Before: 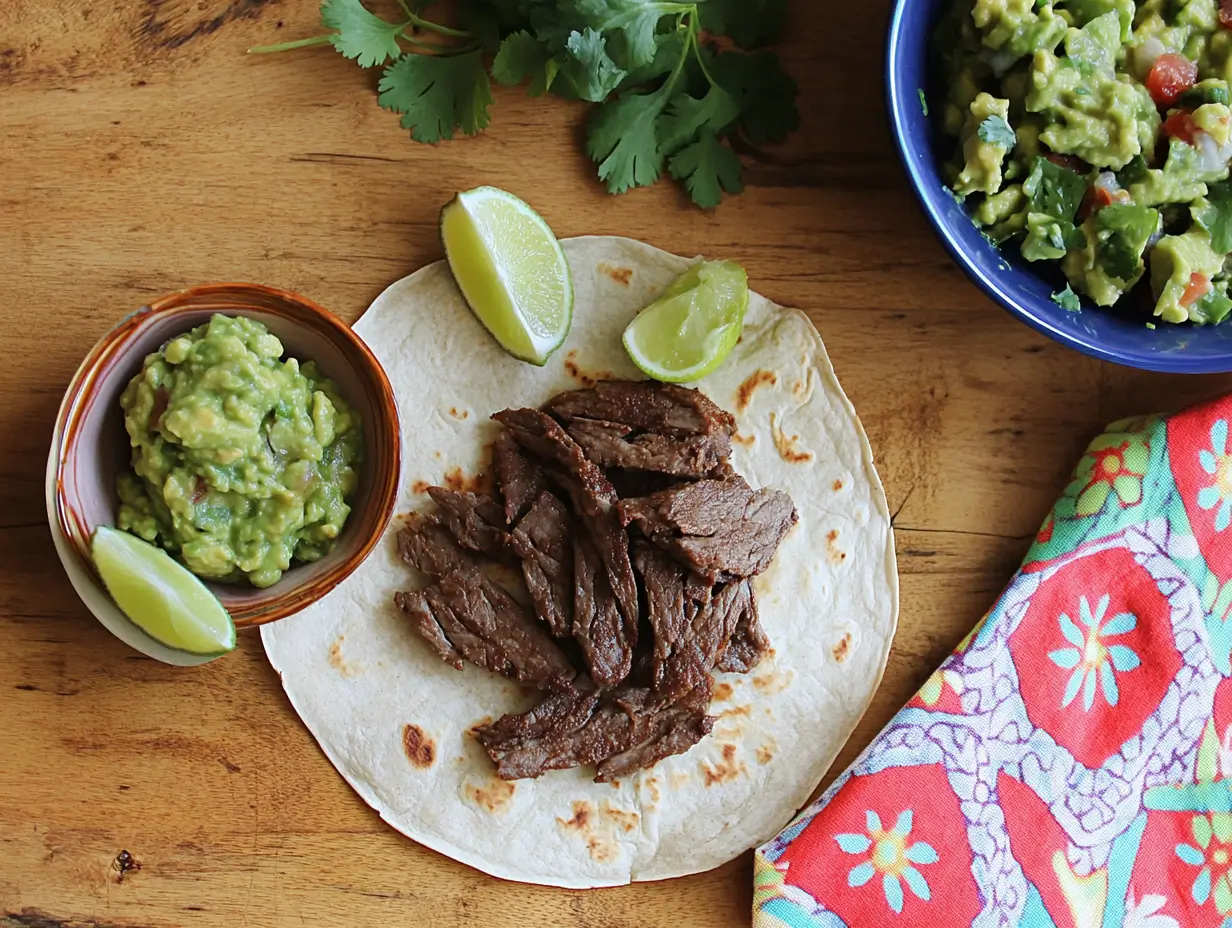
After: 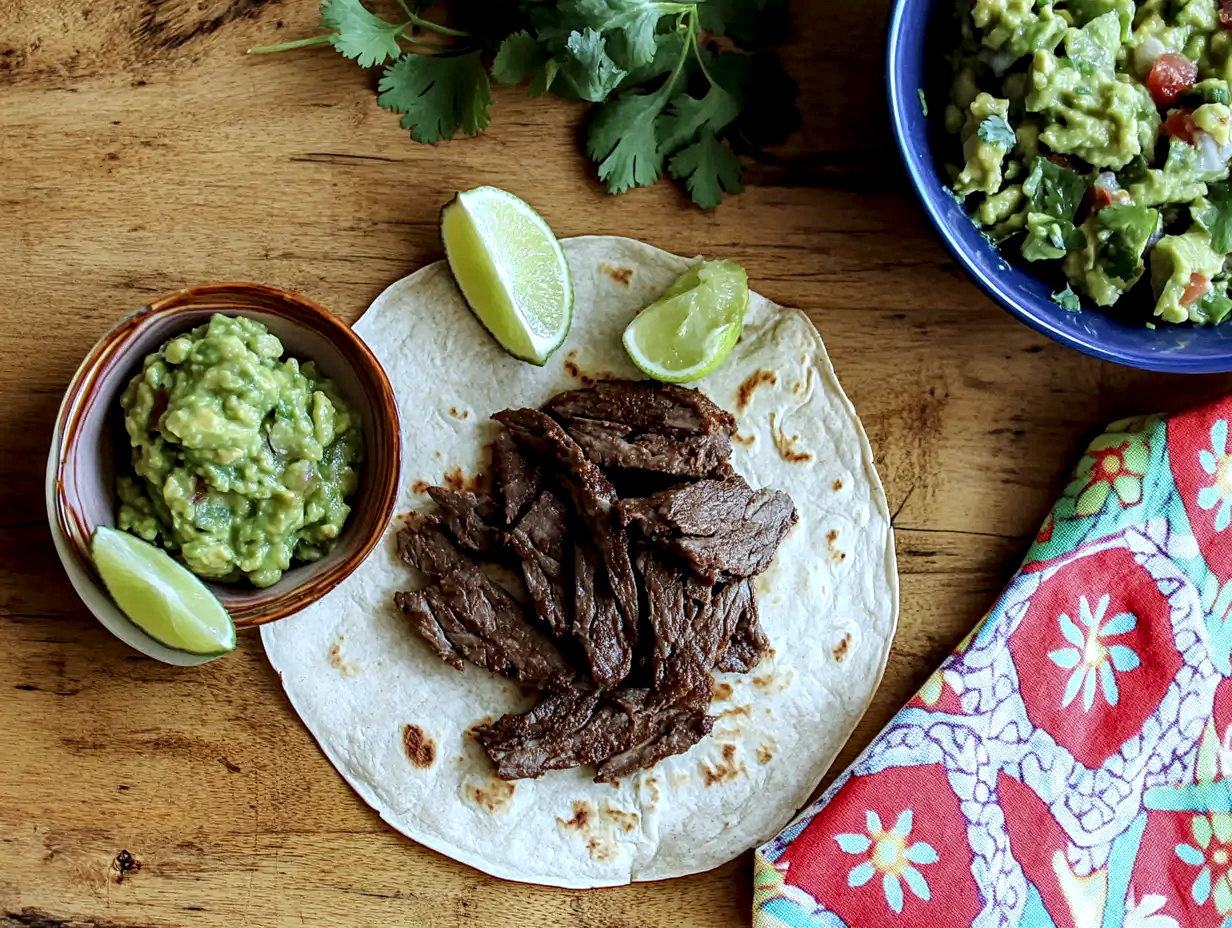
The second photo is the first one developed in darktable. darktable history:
local contrast: highlights 20%, shadows 70%, detail 170%
white balance: red 0.925, blue 1.046
